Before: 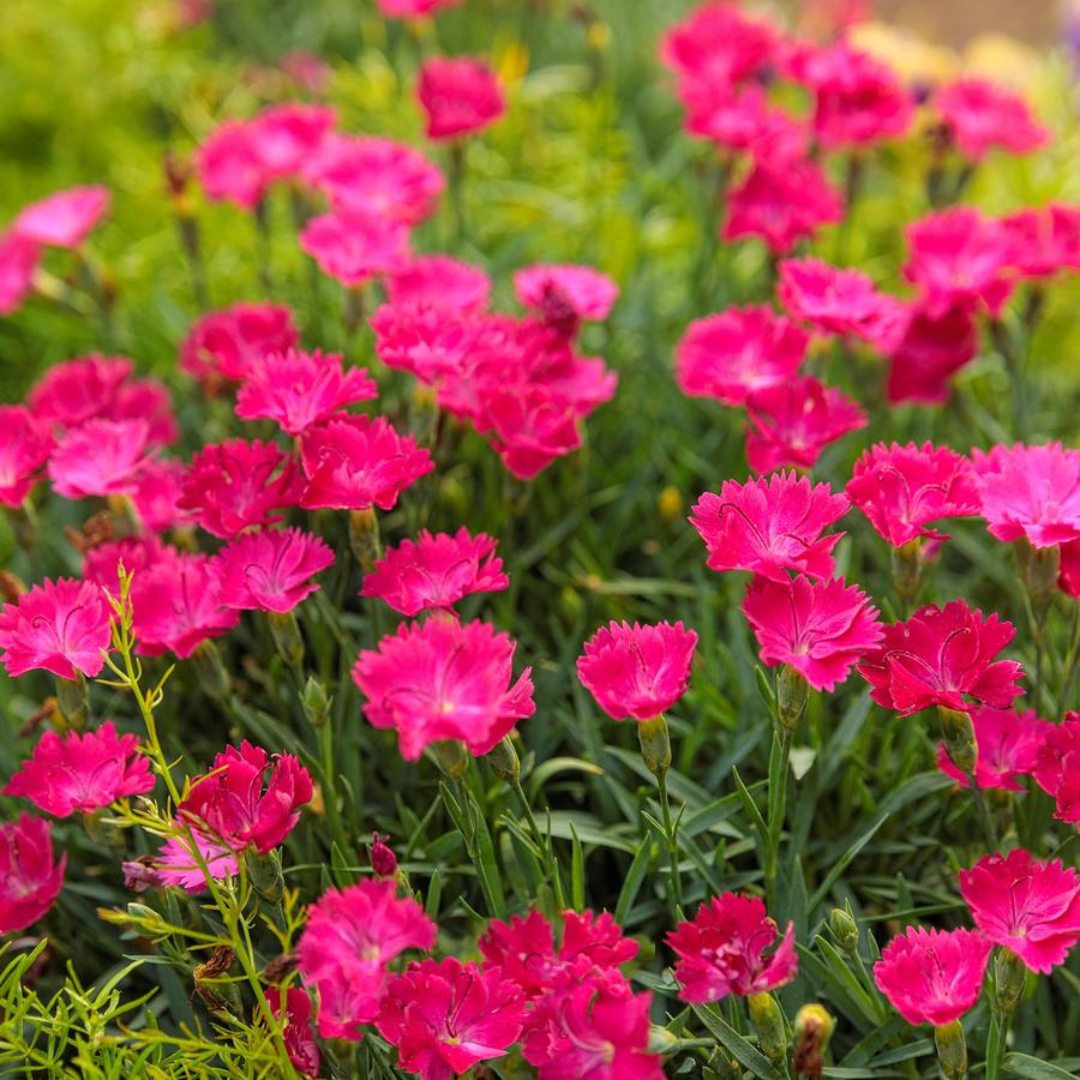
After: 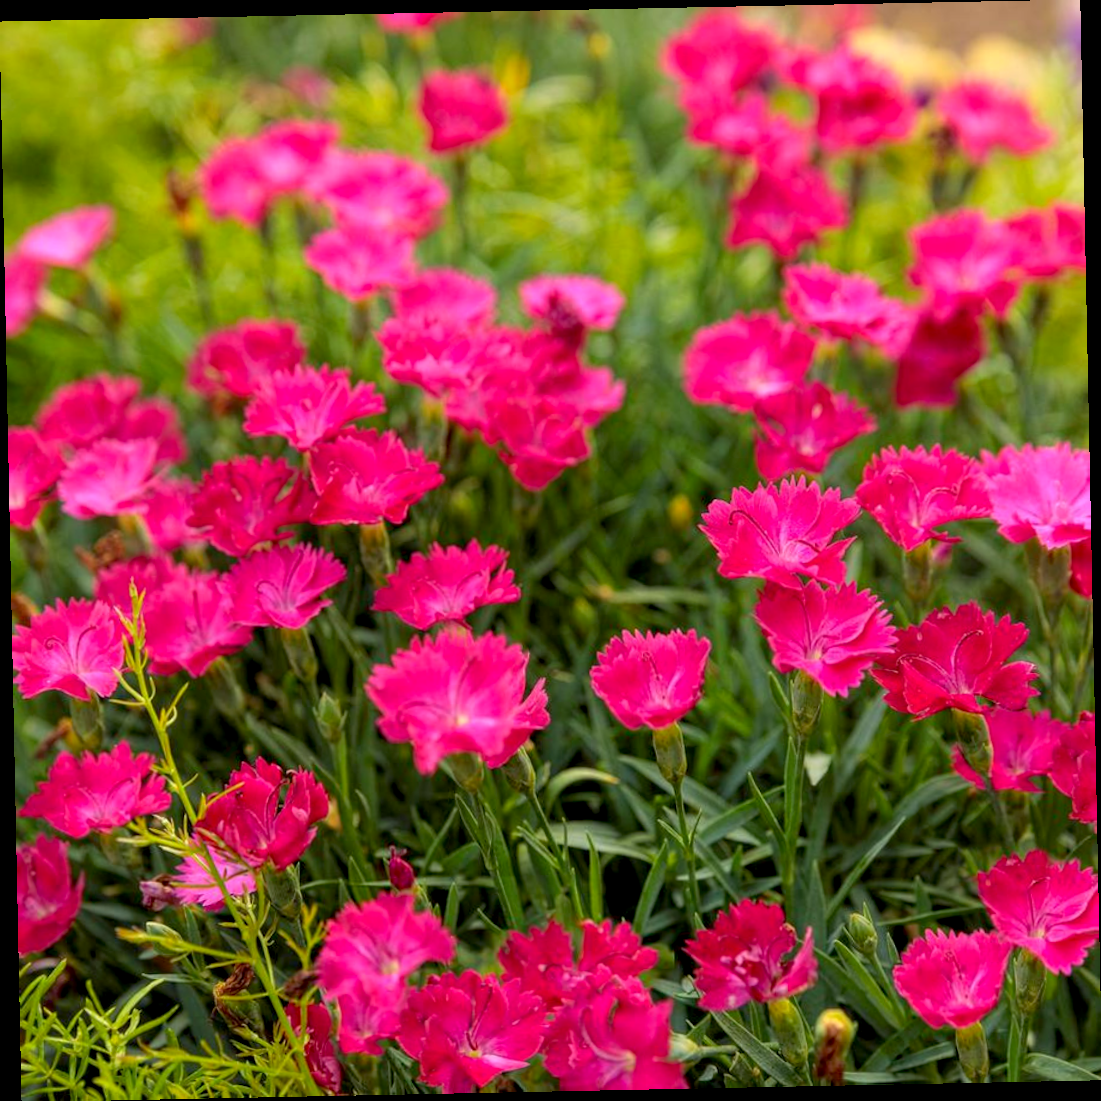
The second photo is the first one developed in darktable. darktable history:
rotate and perspective: rotation -1.17°, automatic cropping off
exposure: black level correction 0.007, exposure 0.093 EV, compensate highlight preservation false
